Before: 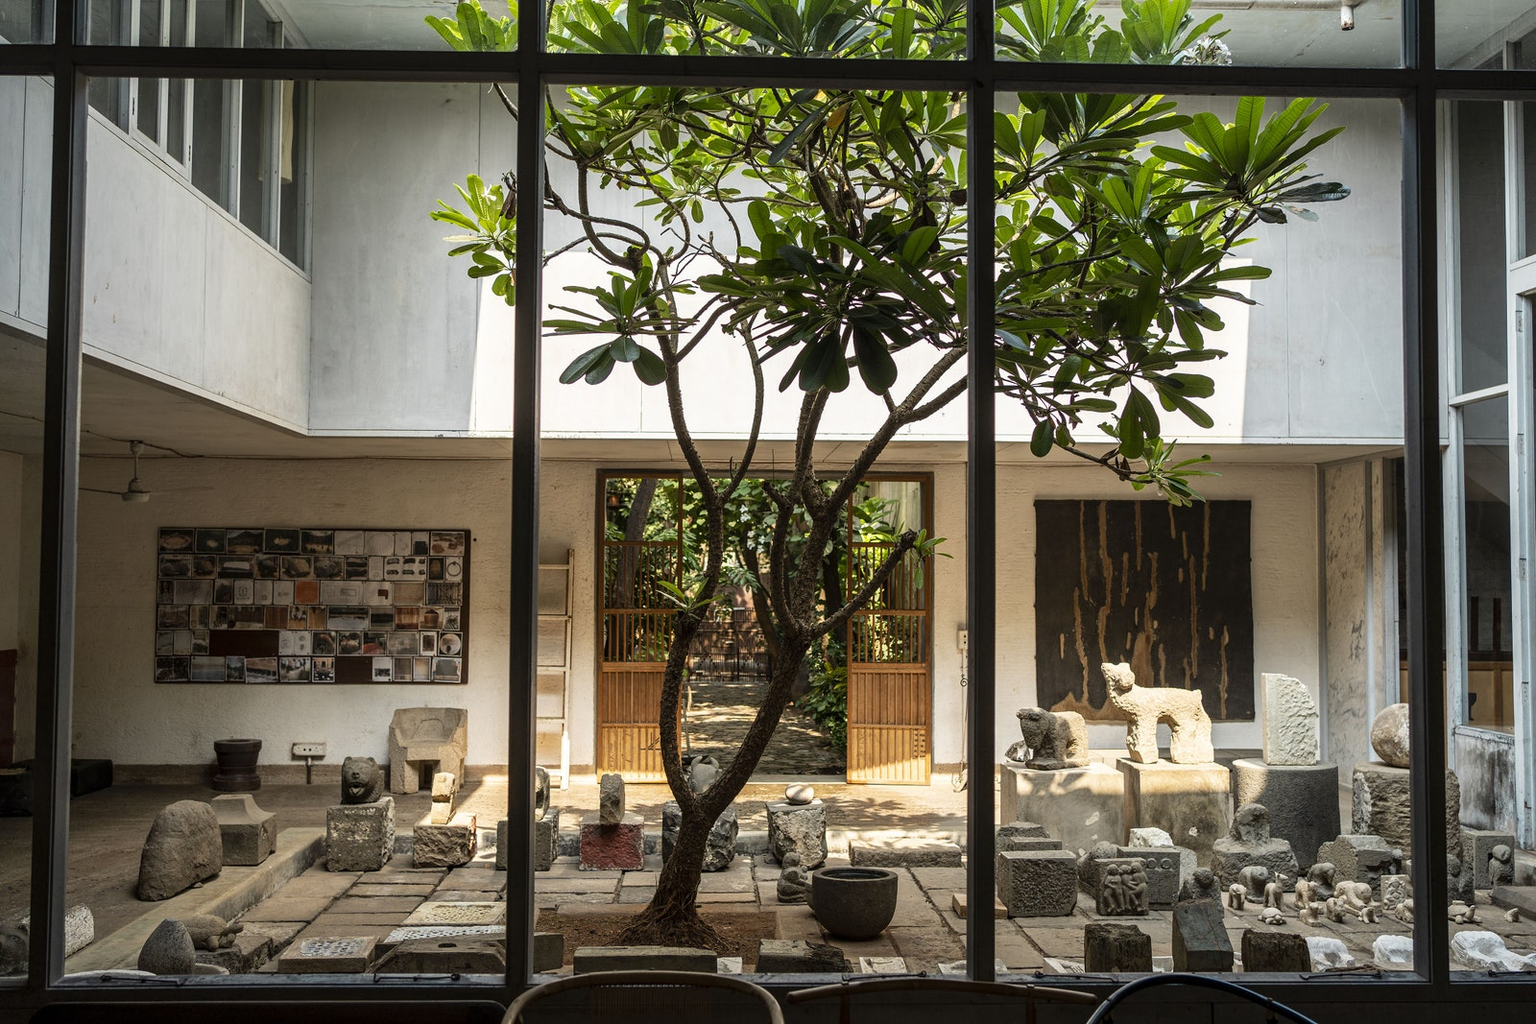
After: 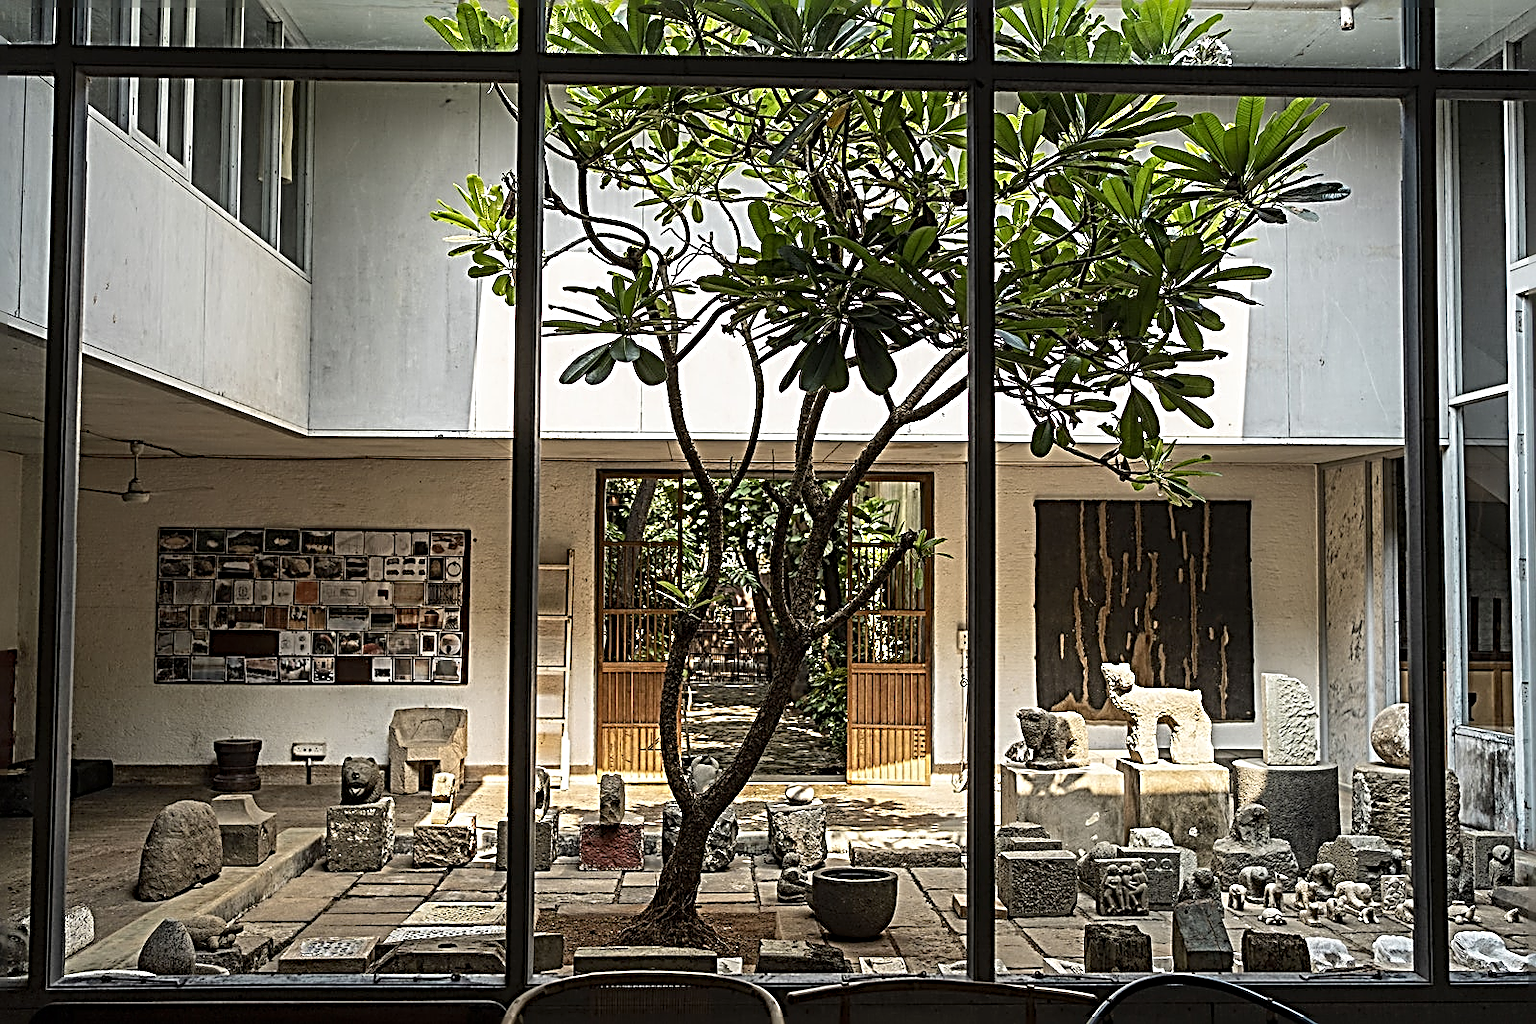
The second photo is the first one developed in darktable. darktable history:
sharpen: radius 3.158, amount 1.731
shadows and highlights: shadows 32, highlights -32, soften with gaussian
